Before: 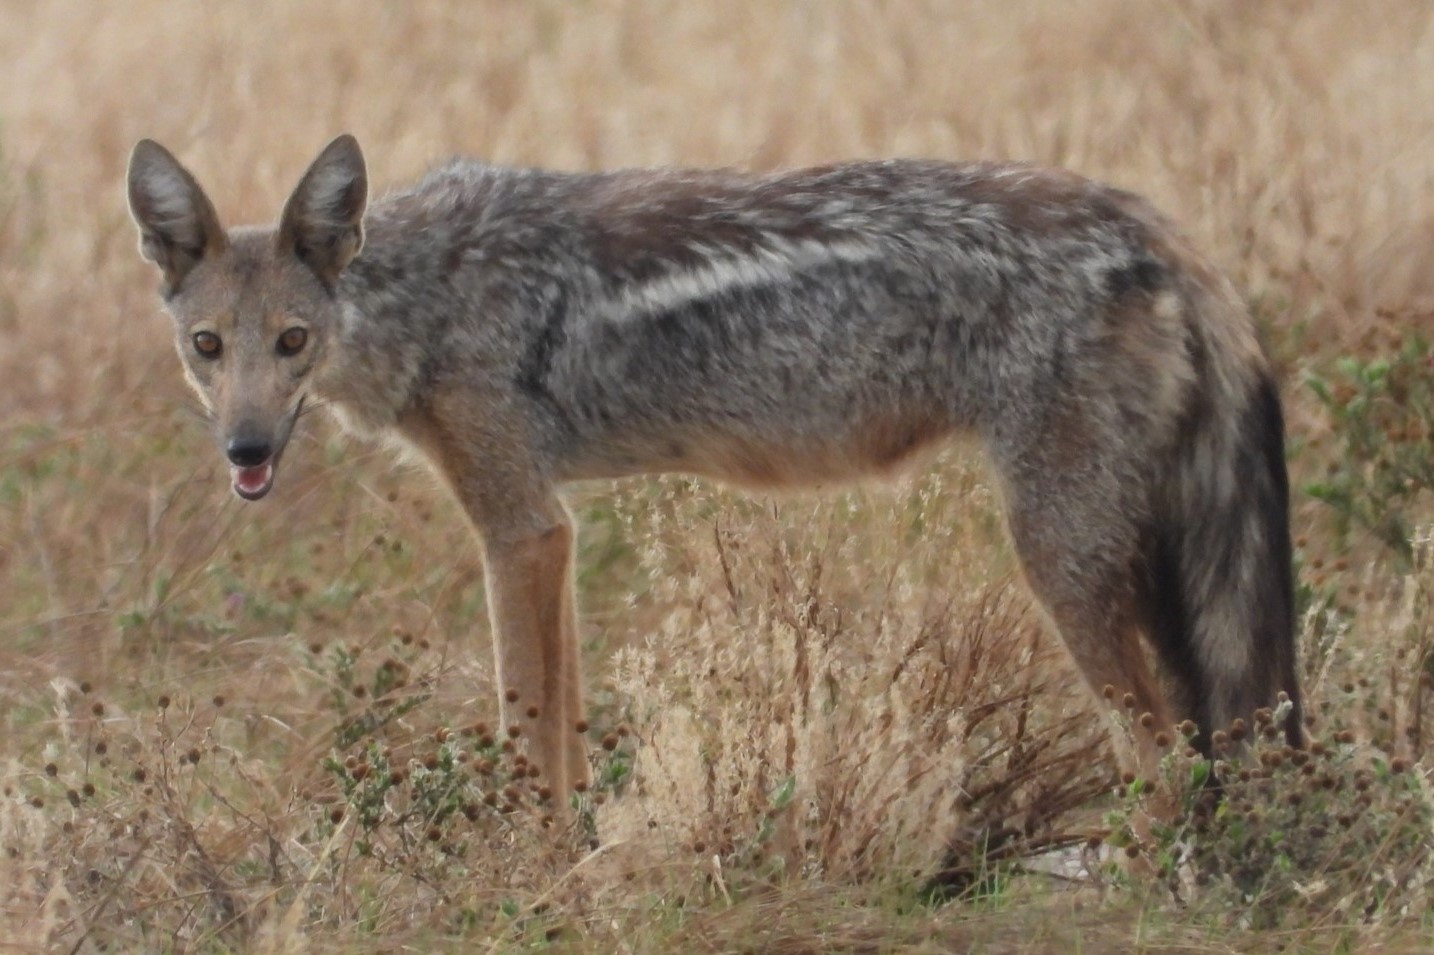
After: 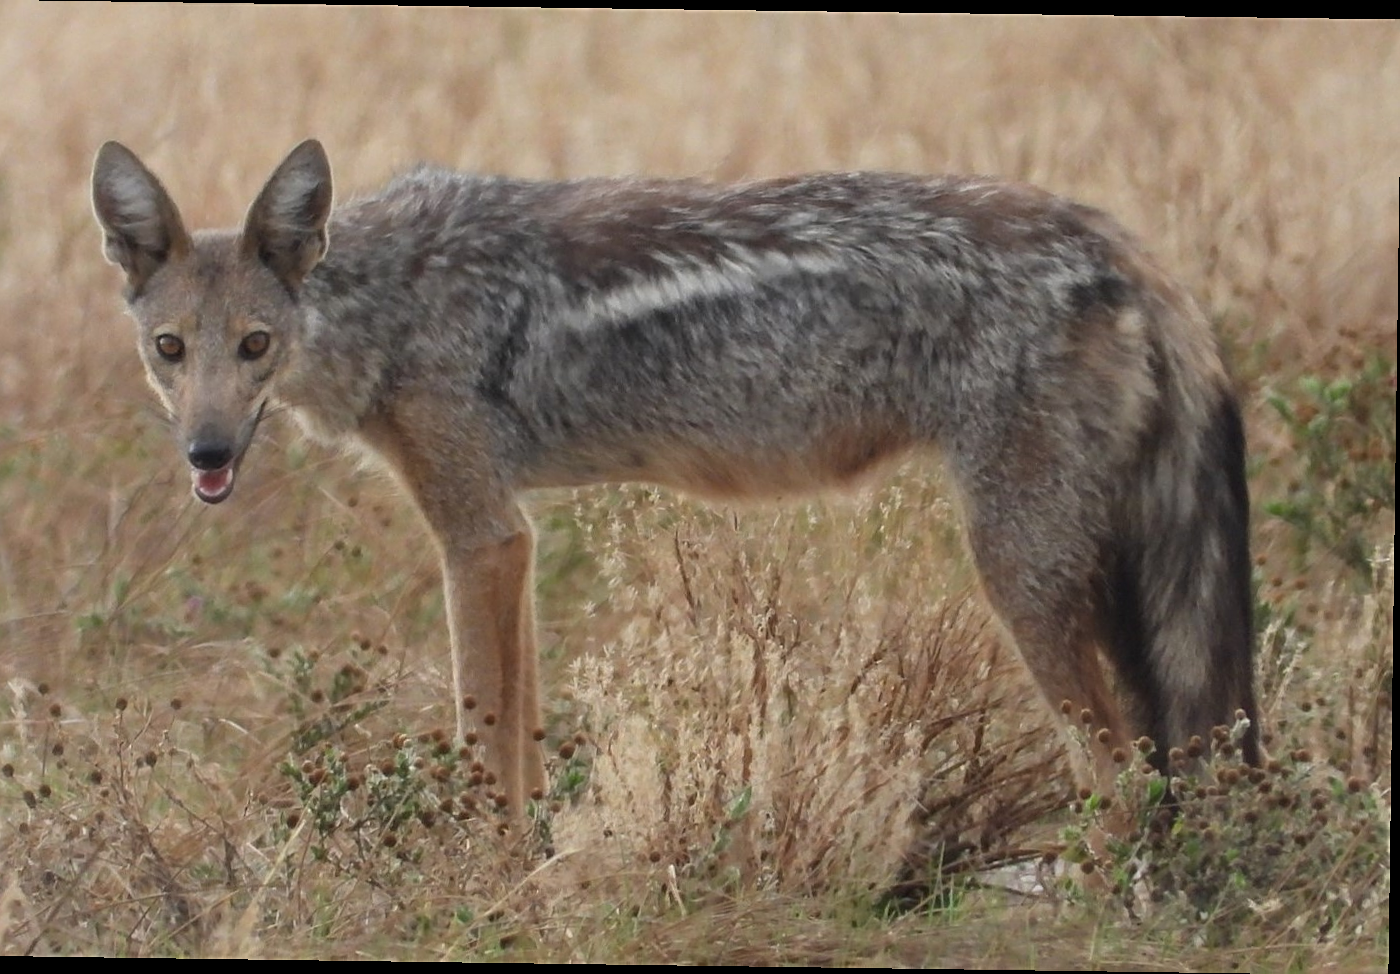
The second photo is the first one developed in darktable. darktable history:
rotate and perspective: rotation 0.8°, automatic cropping off
crop and rotate: left 3.238%
sharpen: on, module defaults
